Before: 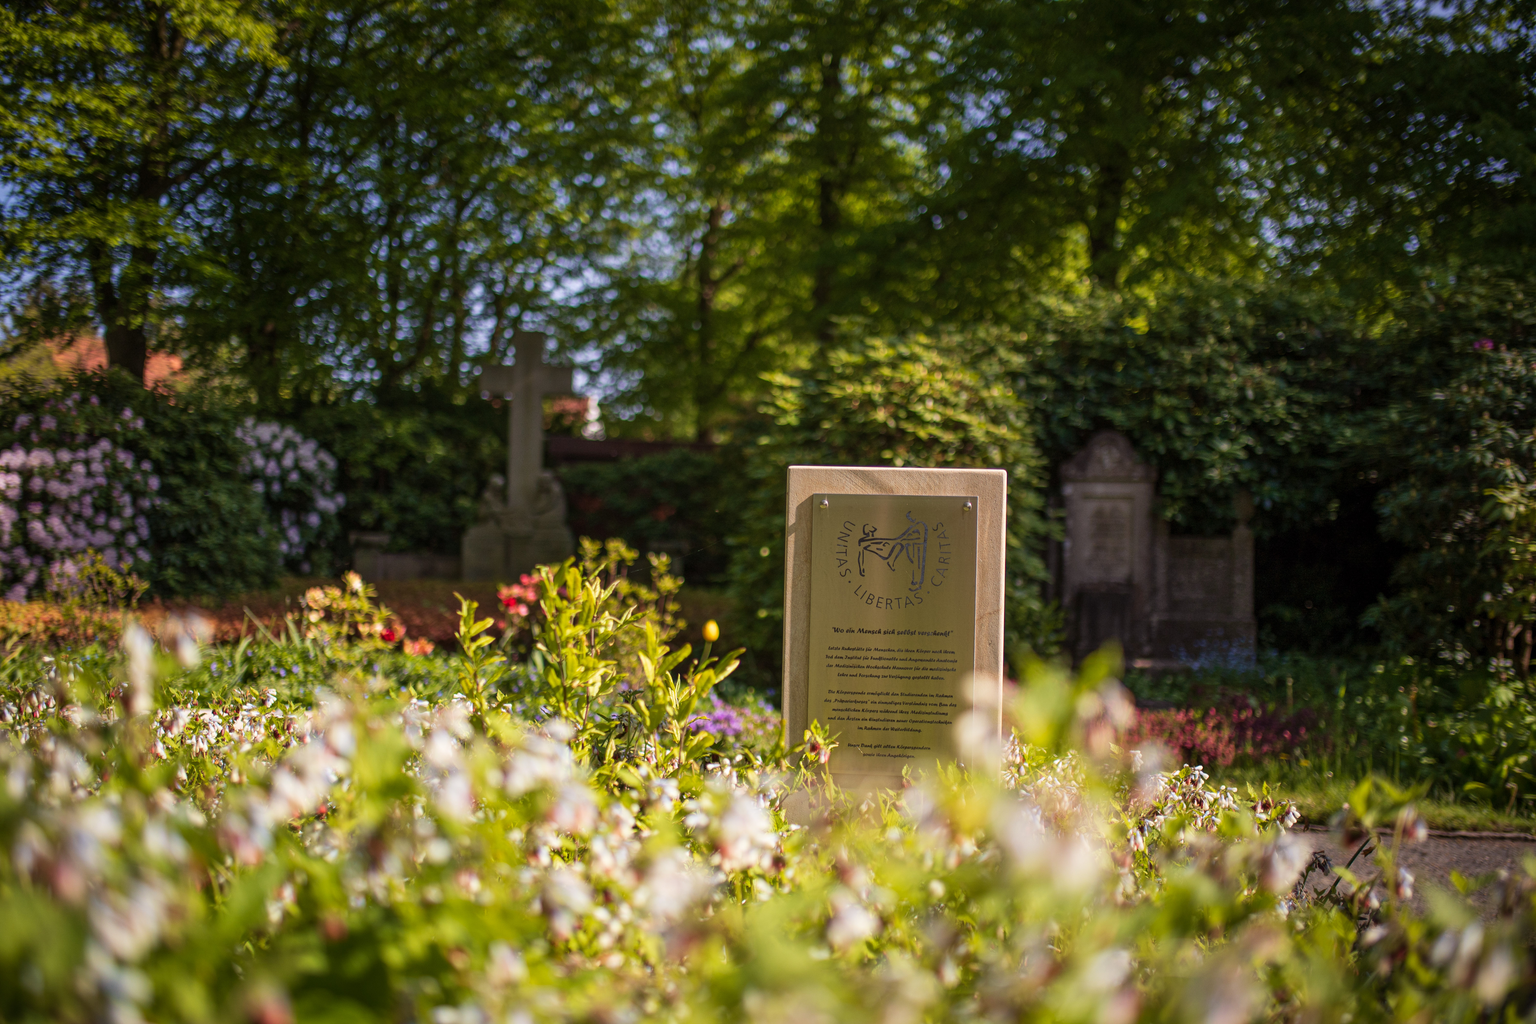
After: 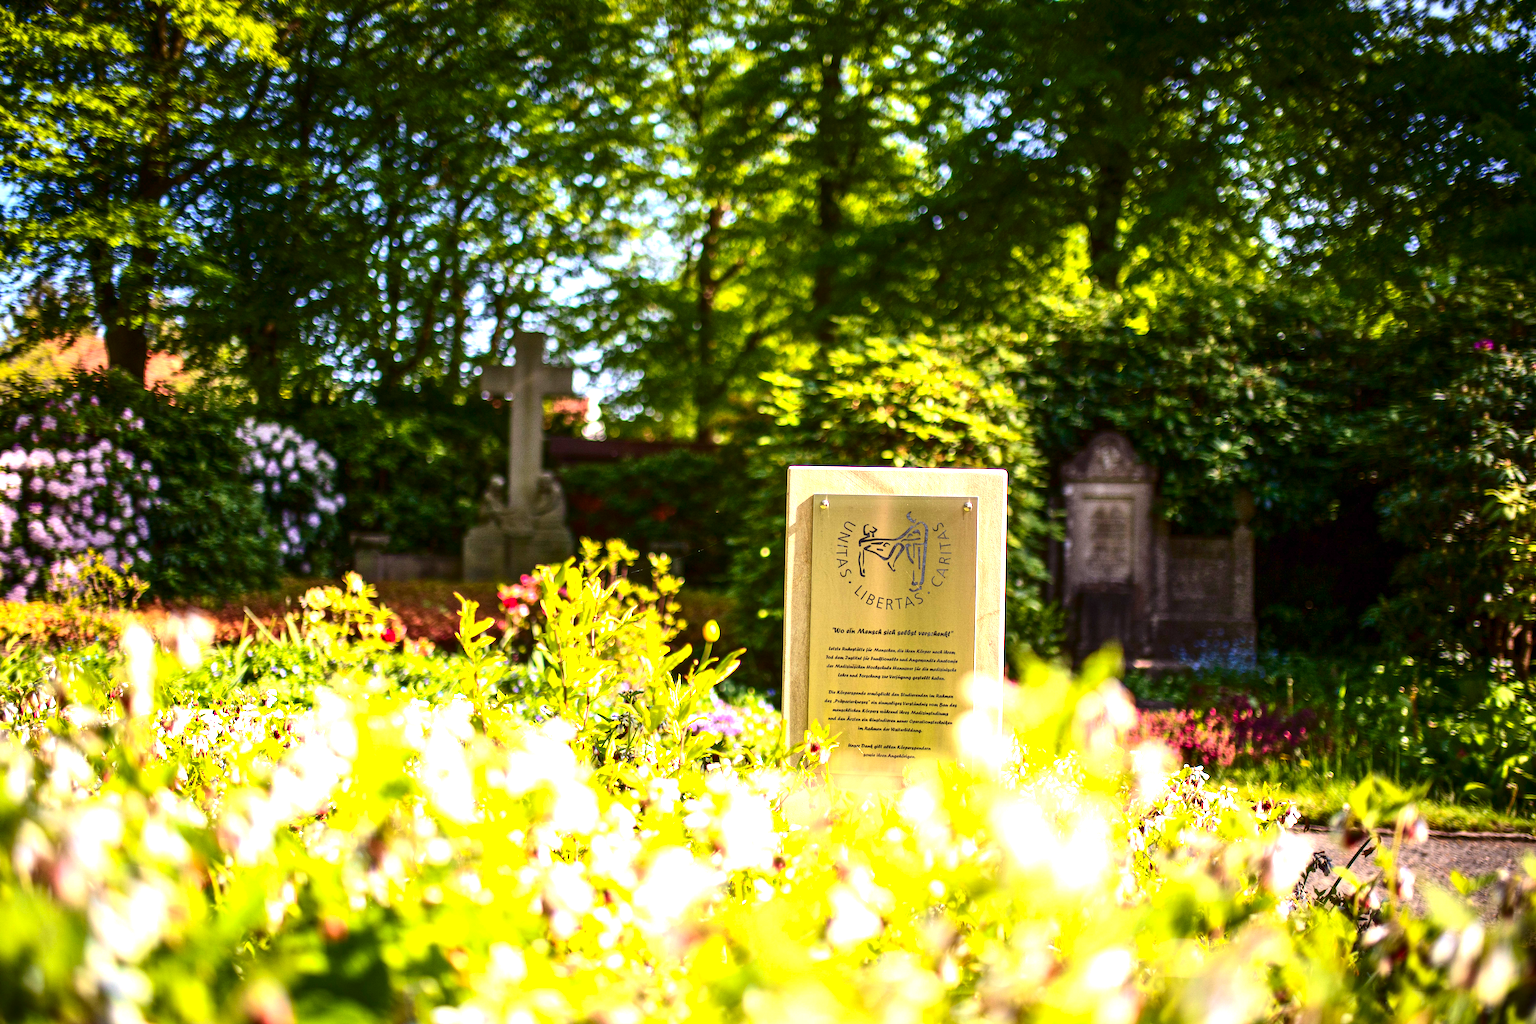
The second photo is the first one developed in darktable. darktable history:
exposure: black level correction 0, exposure 1.961 EV, compensate highlight preservation false
contrast brightness saturation: contrast 0.219, brightness -0.194, saturation 0.236
